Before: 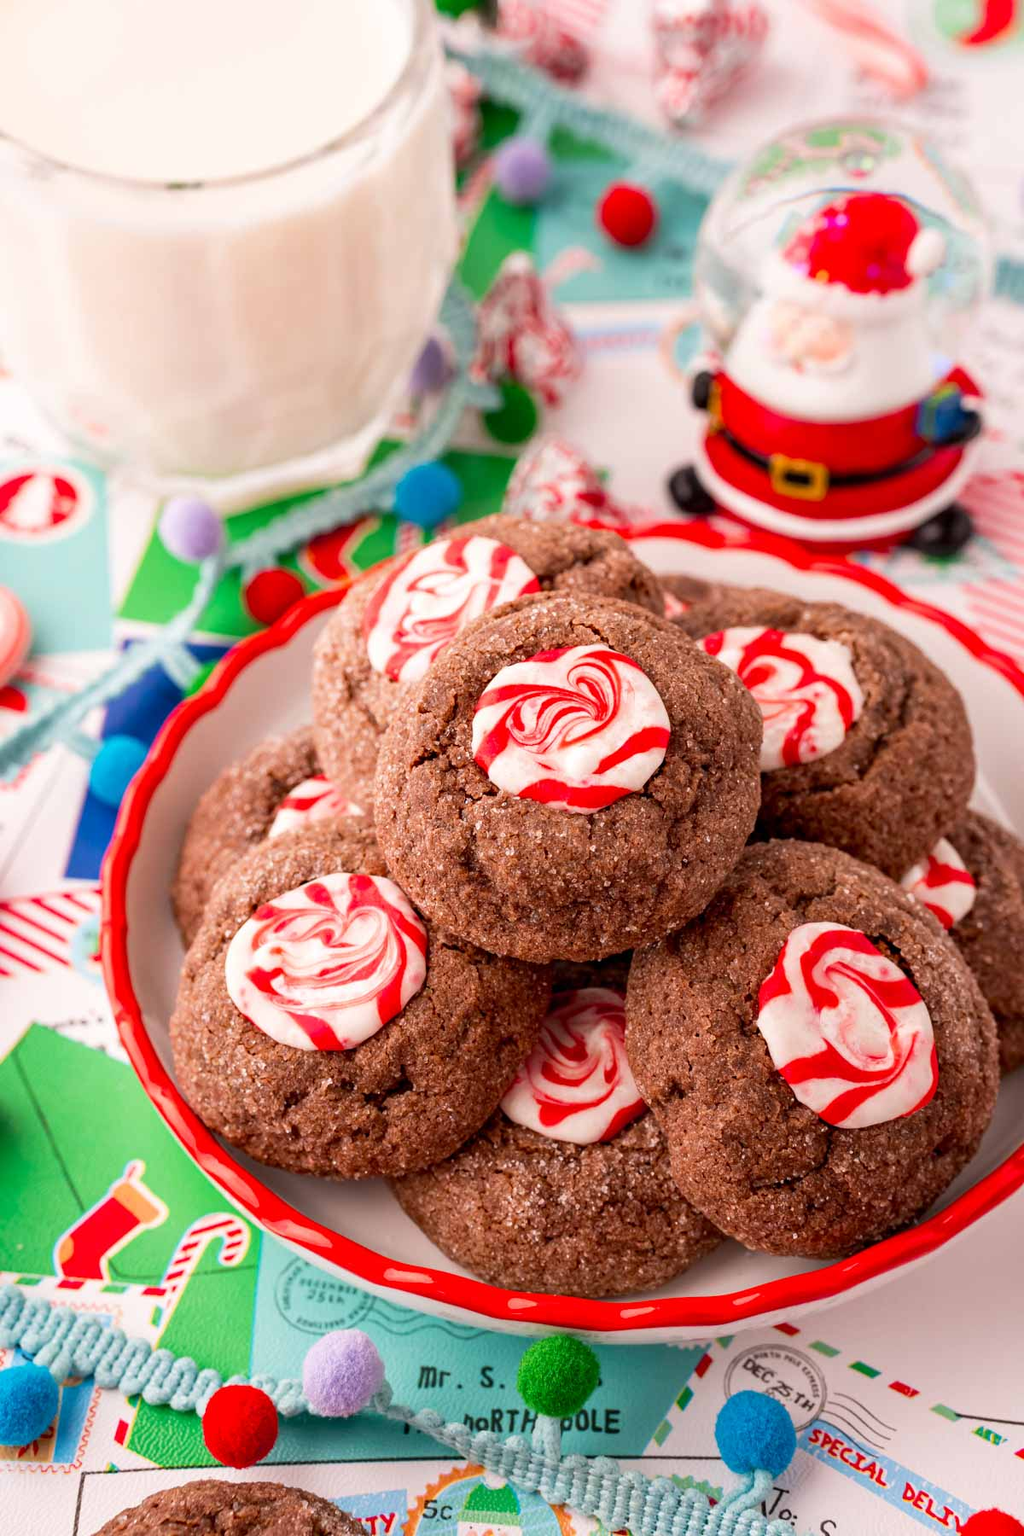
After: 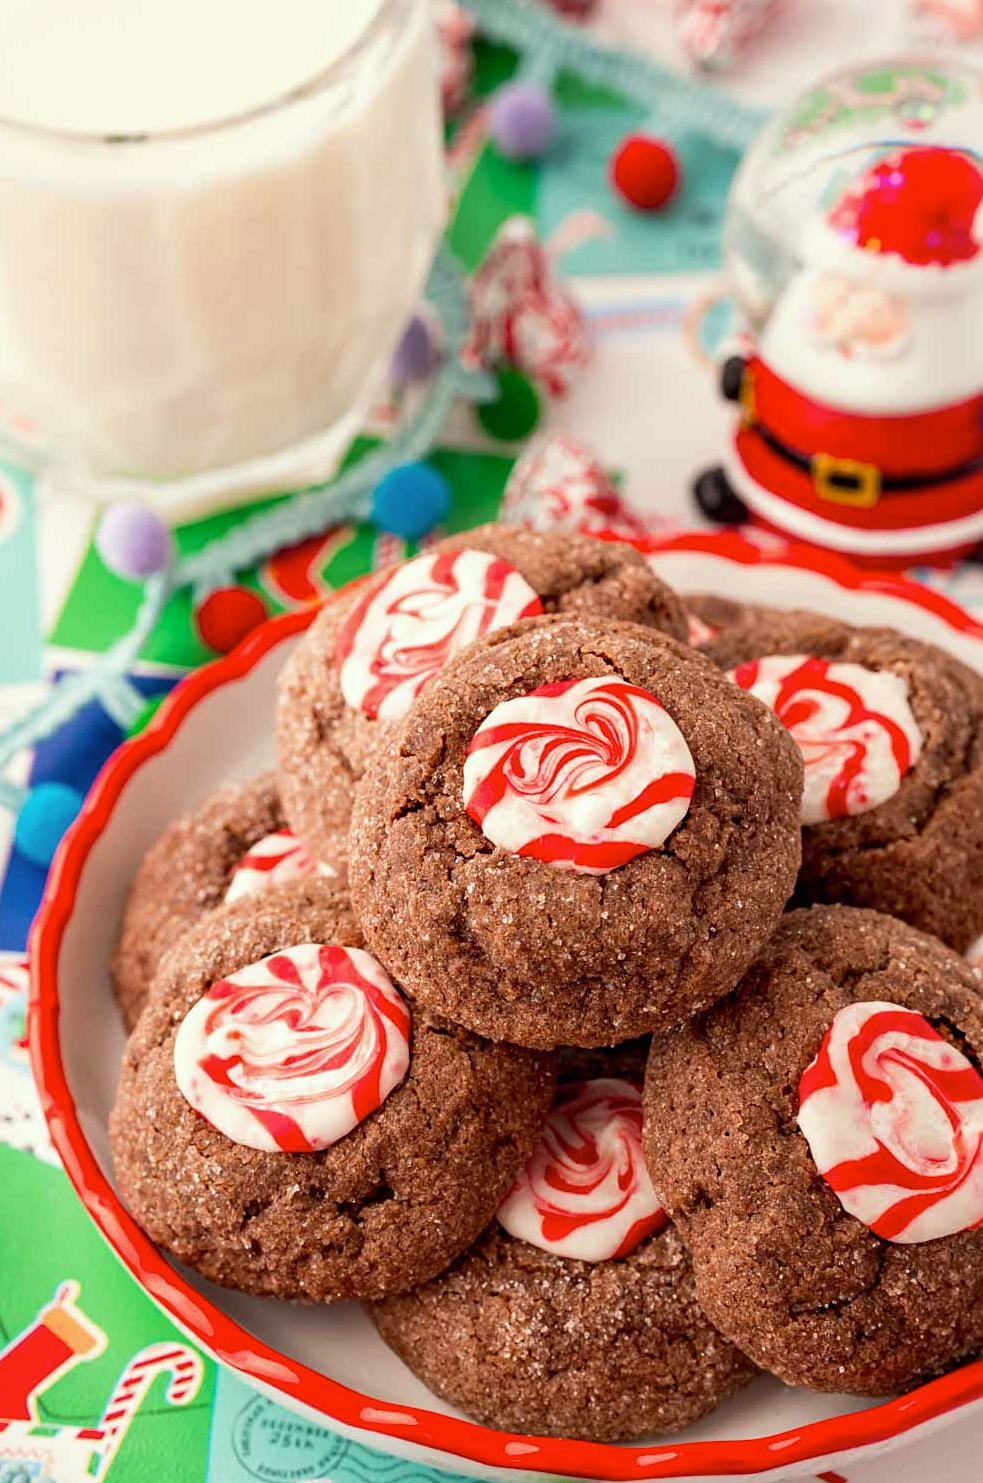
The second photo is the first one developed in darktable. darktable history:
sharpen: amount 0.204
color correction: highlights a* -4.68, highlights b* 5.04, saturation 0.961
crop and rotate: left 7.512%, top 4.43%, right 10.528%, bottom 13.148%
